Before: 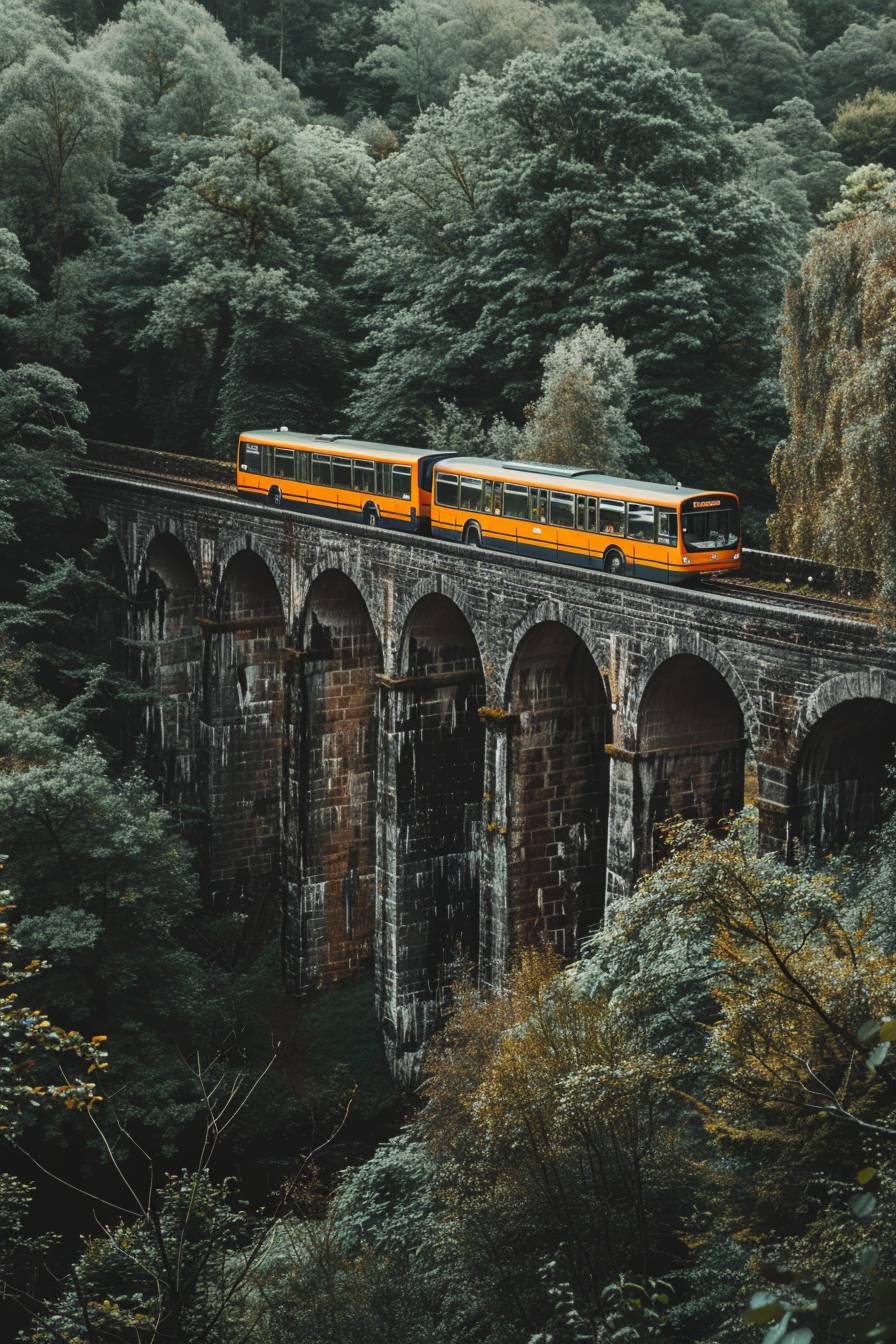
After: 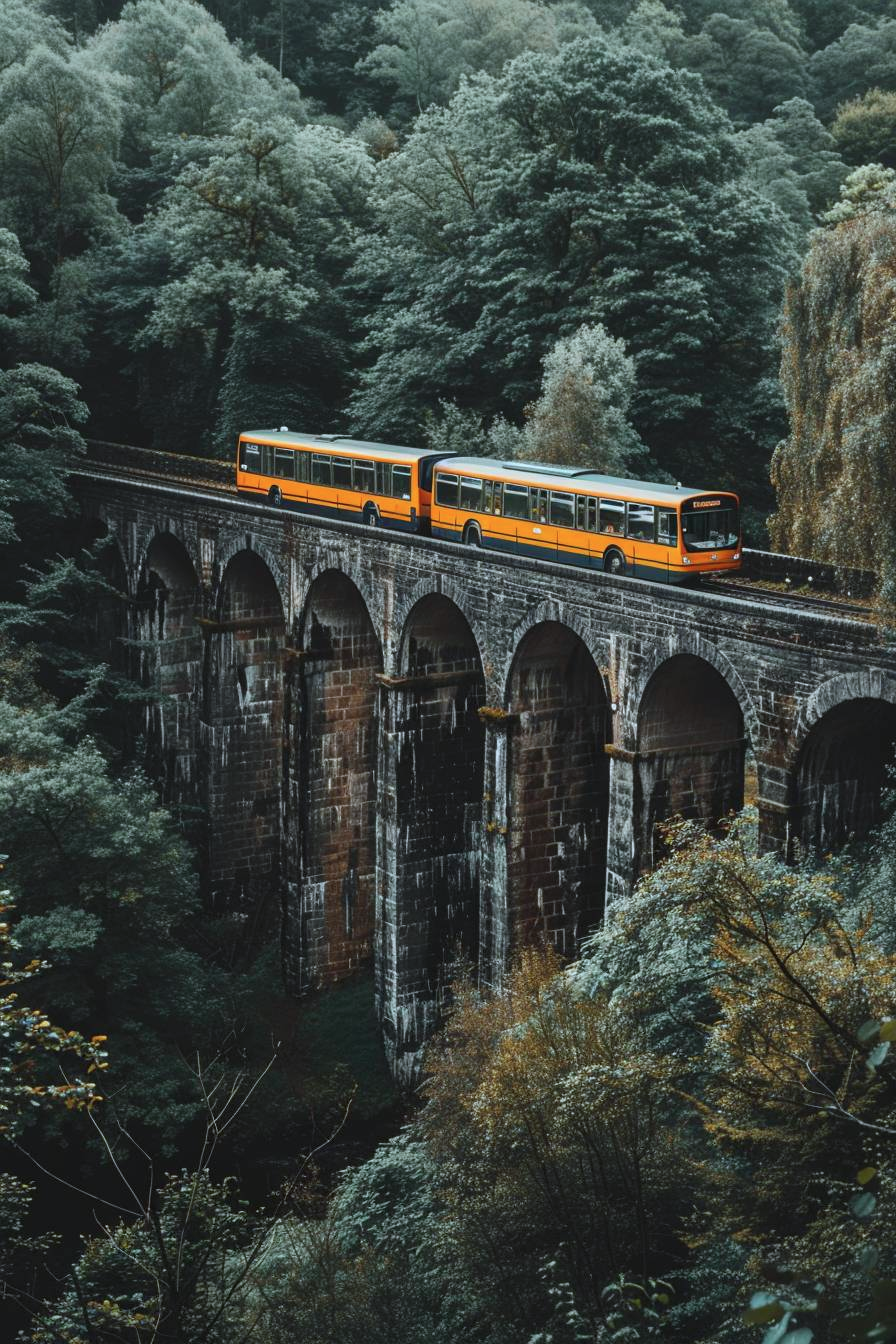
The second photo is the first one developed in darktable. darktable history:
color correction: highlights a* -4.05, highlights b* -10.95
